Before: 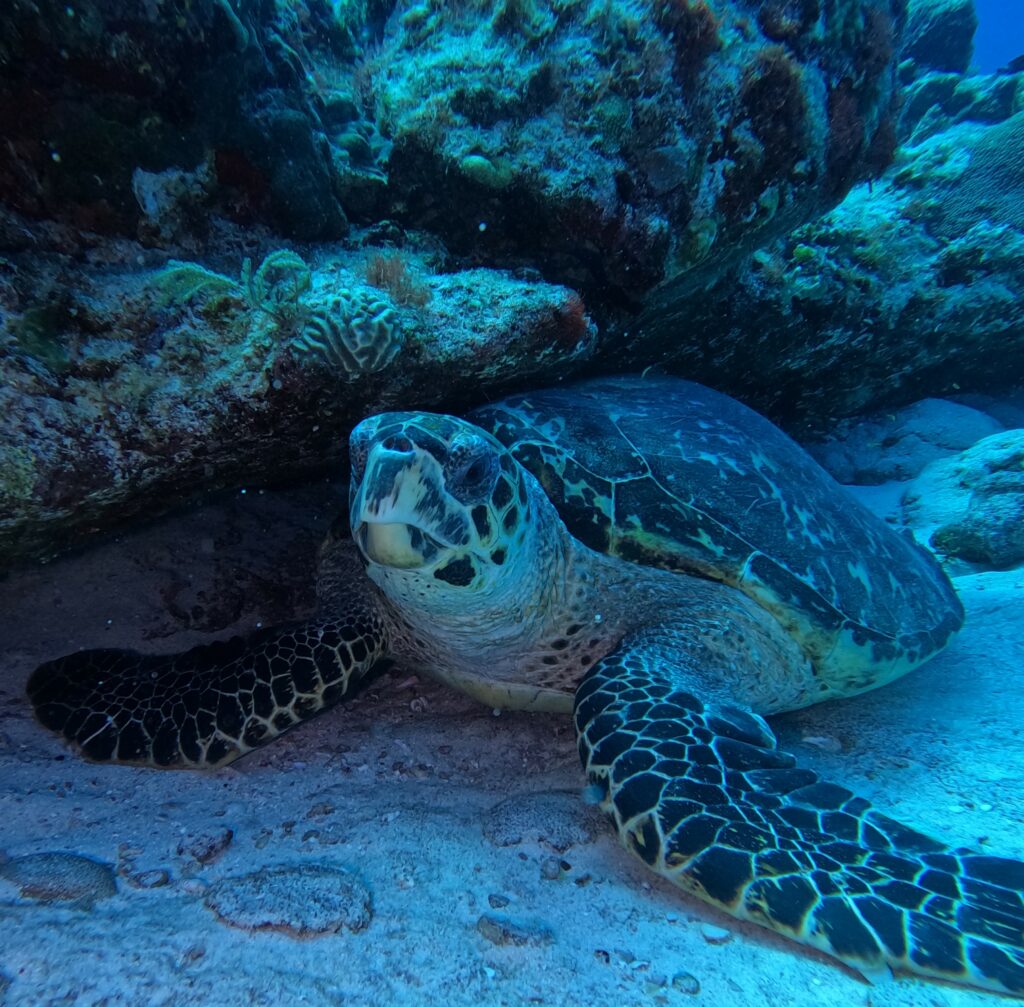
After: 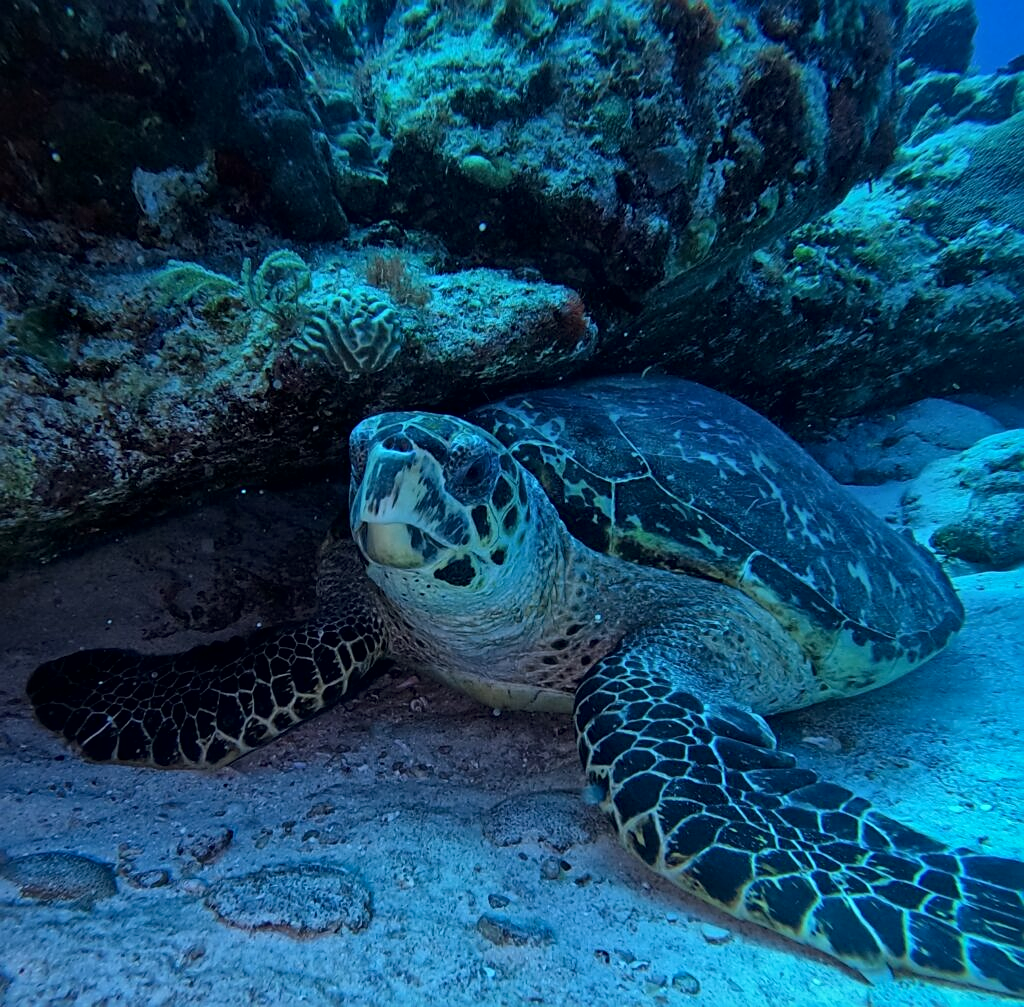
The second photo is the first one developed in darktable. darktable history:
shadows and highlights: shadows -20.09, white point adjustment -2.05, highlights -35.12
local contrast: mode bilateral grid, contrast 21, coarseness 50, detail 132%, midtone range 0.2
sharpen: on, module defaults
